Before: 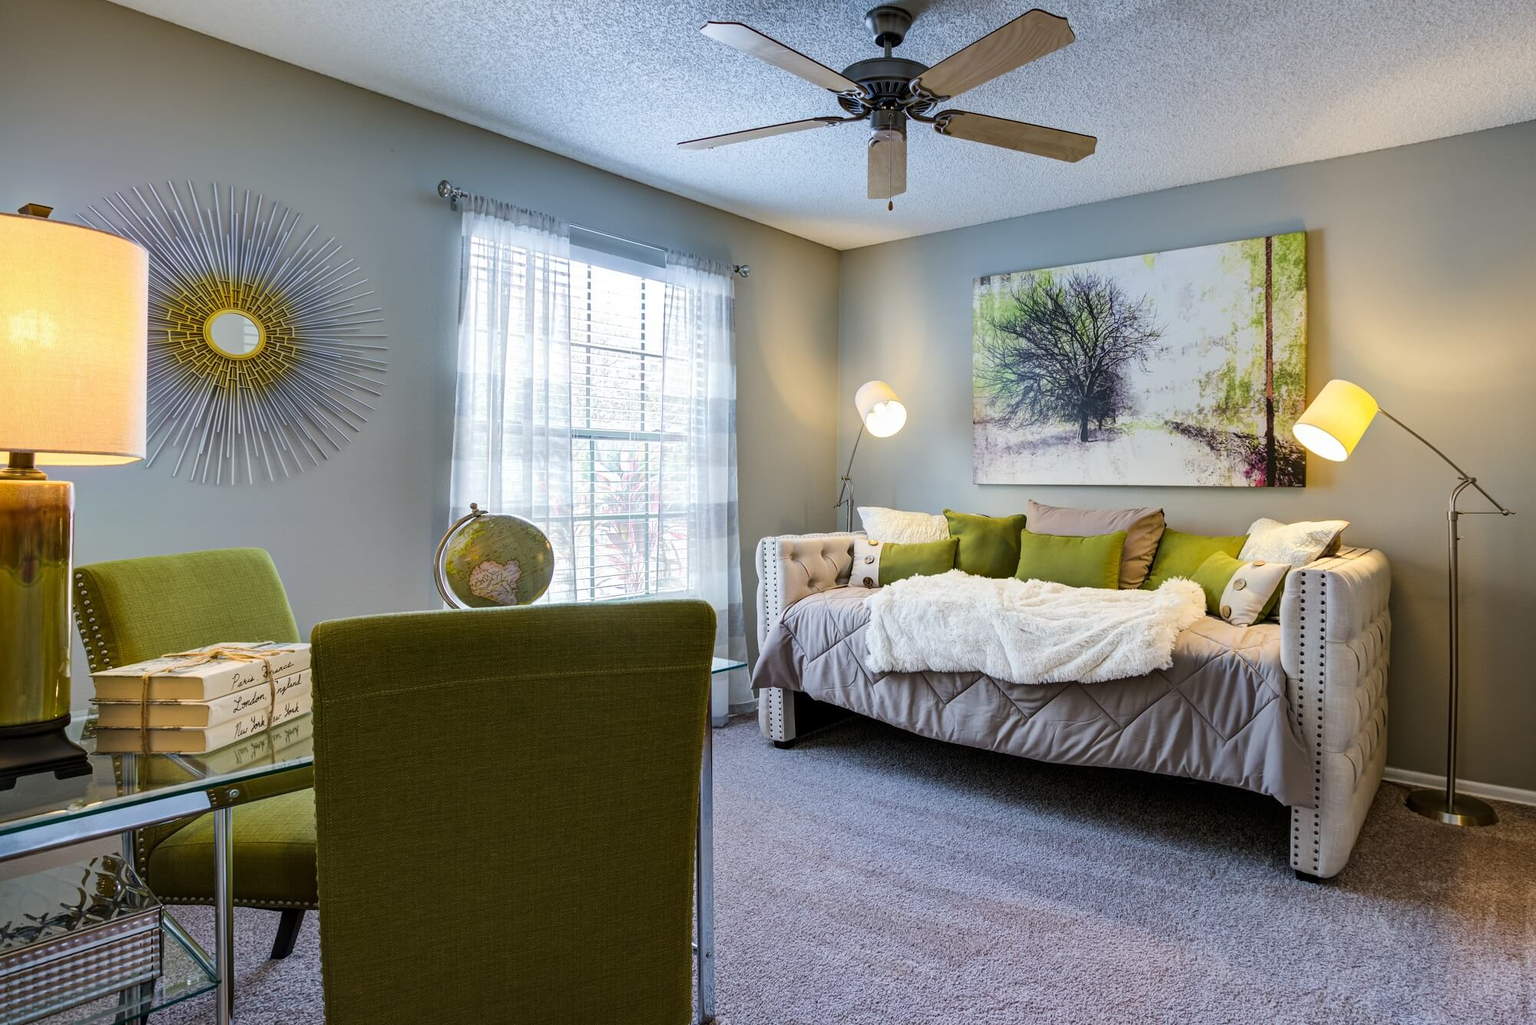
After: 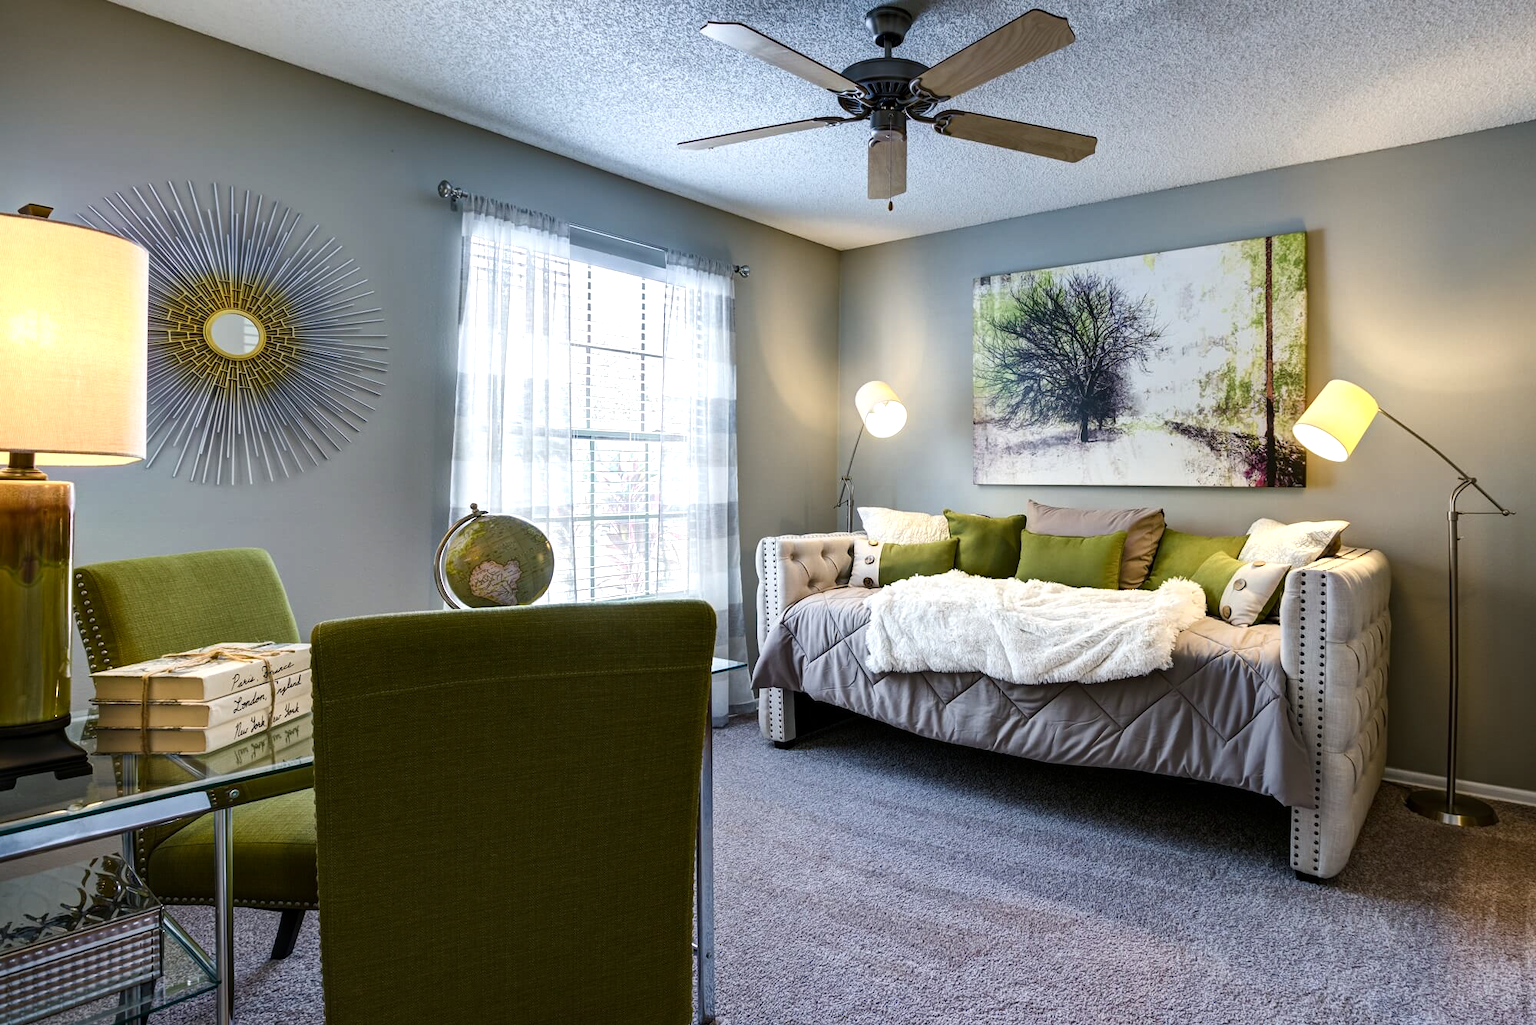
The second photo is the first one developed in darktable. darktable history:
exposure: exposure -0.149 EV, compensate exposure bias true, compensate highlight preservation false
color balance rgb: shadows lift › chroma 2.036%, shadows lift › hue 248.1°, power › hue 174.77°, perceptual saturation grading › global saturation -0.038%, perceptual saturation grading › highlights -30.983%, perceptual saturation grading › mid-tones 5.737%, perceptual saturation grading › shadows 17.937%, perceptual brilliance grading › global brilliance 14.5%, perceptual brilliance grading › shadows -35.789%, global vibrance 9.791%
